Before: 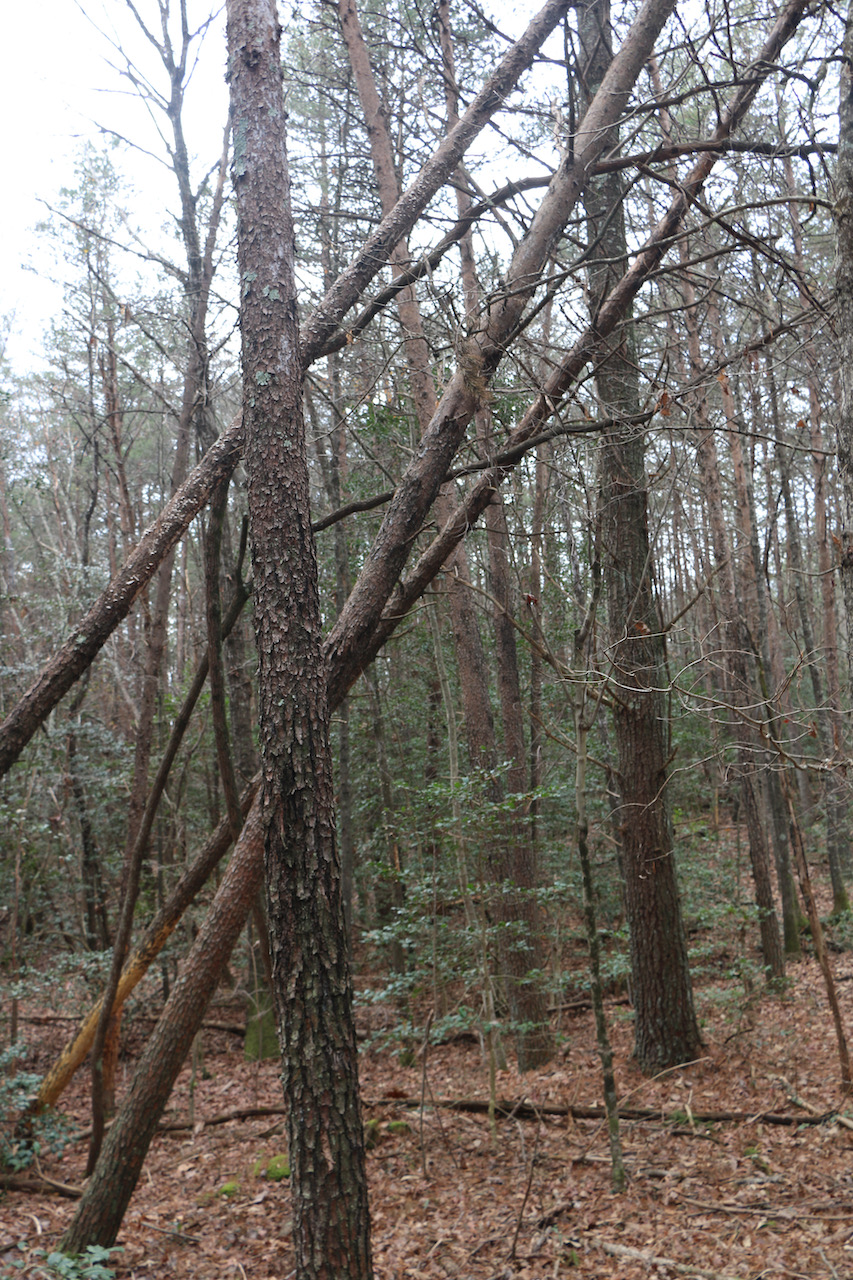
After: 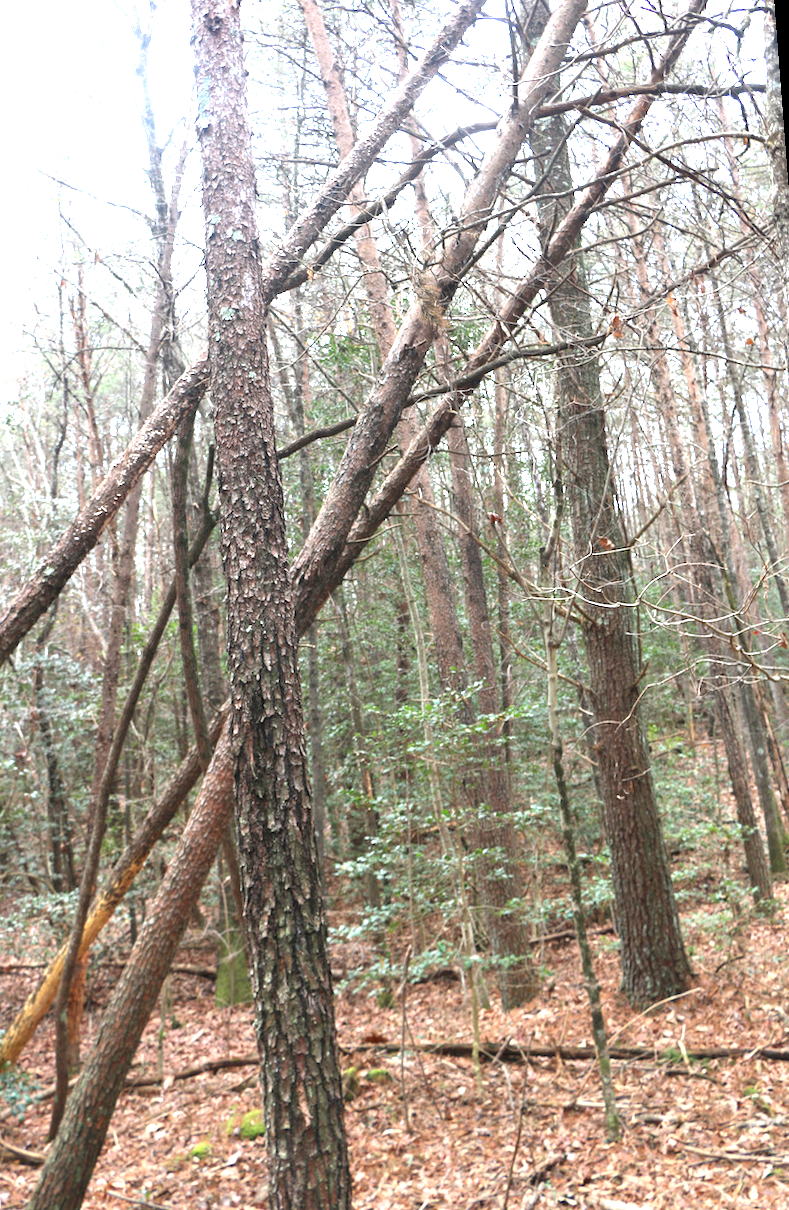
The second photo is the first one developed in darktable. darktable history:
exposure: black level correction 0.001, exposure 1.646 EV, compensate exposure bias true, compensate highlight preservation false
rotate and perspective: rotation -1.68°, lens shift (vertical) -0.146, crop left 0.049, crop right 0.912, crop top 0.032, crop bottom 0.96
